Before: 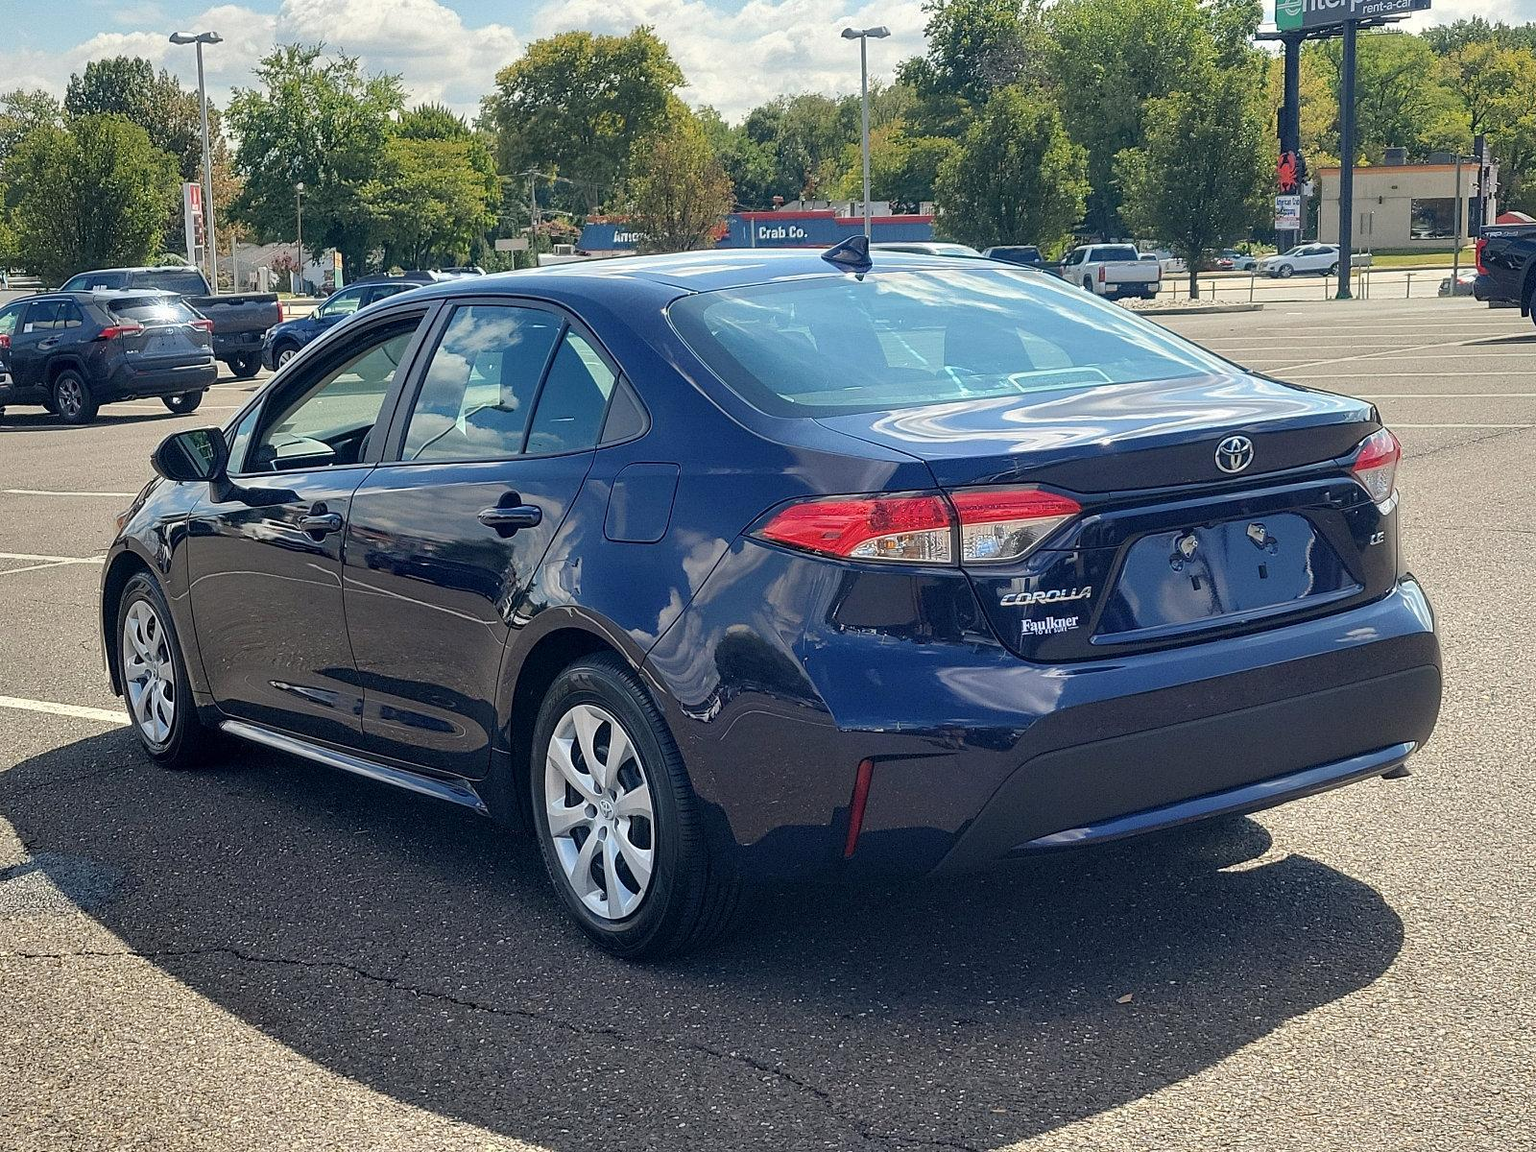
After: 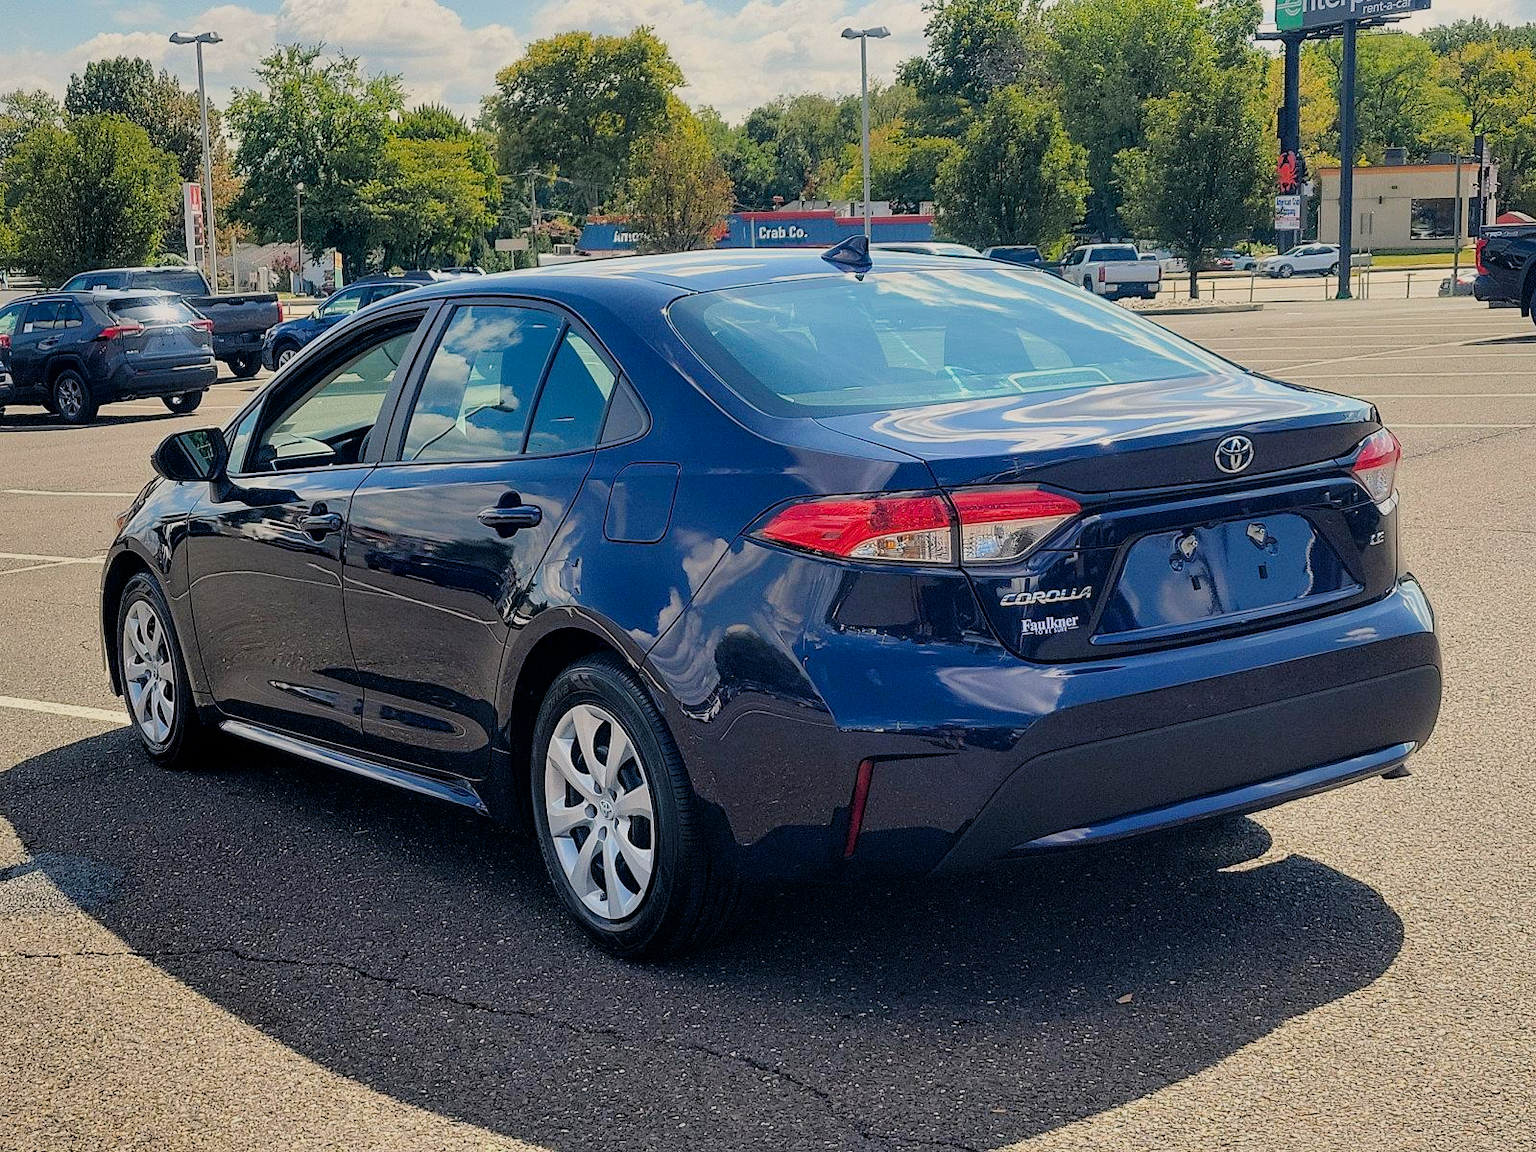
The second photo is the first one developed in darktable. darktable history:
color balance rgb: highlights gain › chroma 1.632%, highlights gain › hue 56.72°, linear chroma grading › global chroma 14.755%, perceptual saturation grading › global saturation 0.862%, global vibrance 20%
filmic rgb: black relative exposure -7.58 EV, white relative exposure 4.63 EV, target black luminance 0%, hardness 3.57, latitude 50.27%, contrast 1.029, highlights saturation mix 8.68%, shadows ↔ highlights balance -0.19%
